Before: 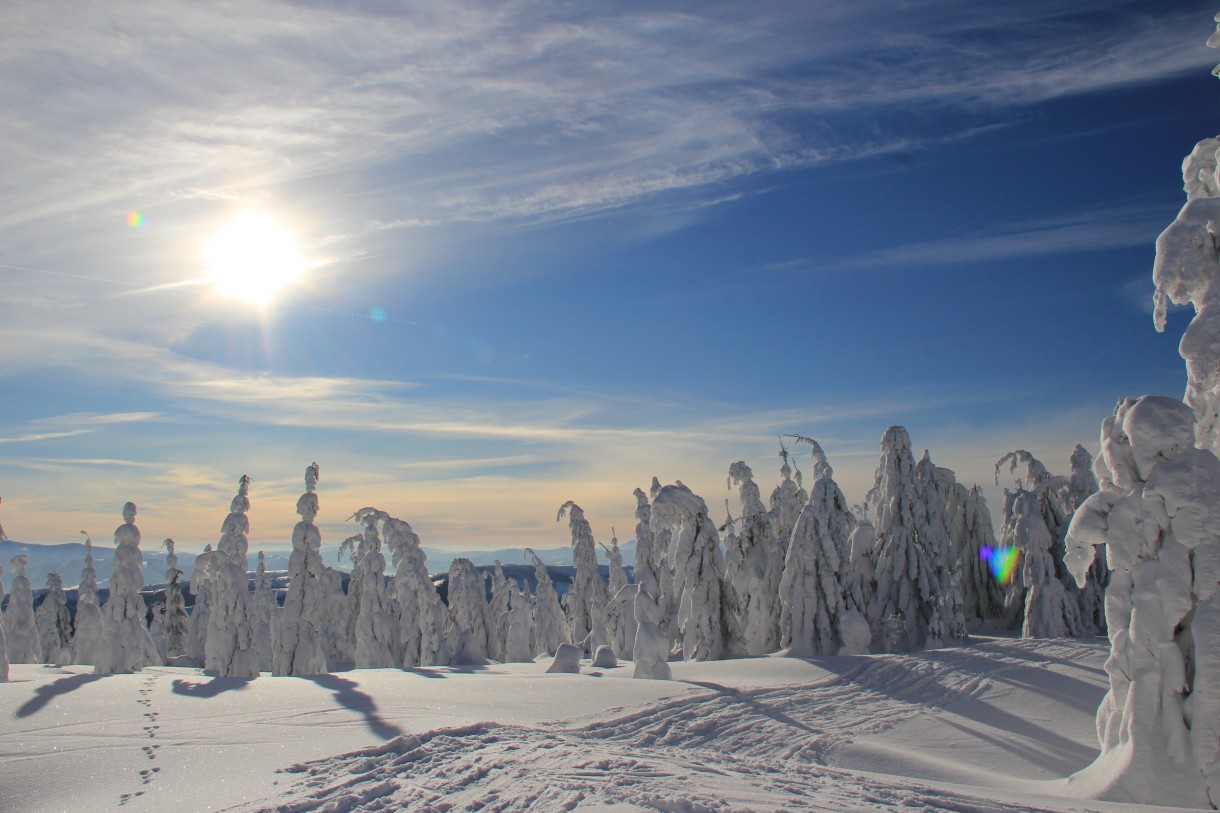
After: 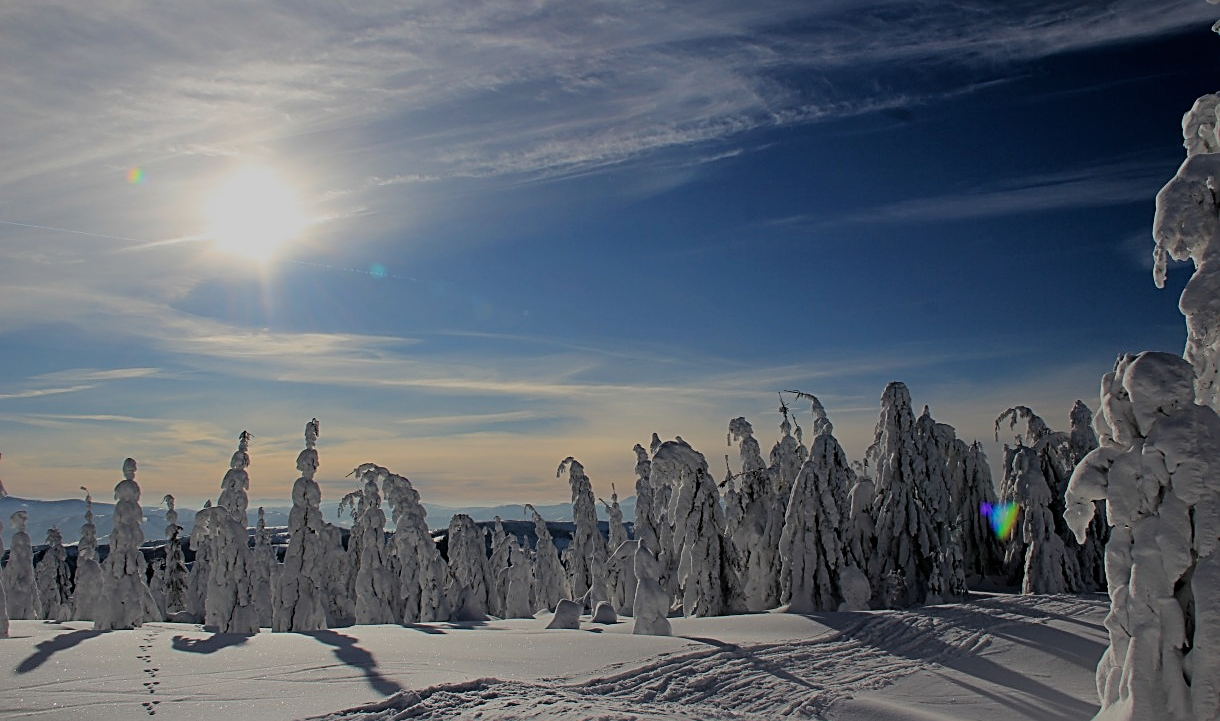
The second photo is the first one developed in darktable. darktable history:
filmic rgb: black relative exposure -5 EV, white relative exposure 3.51 EV, hardness 3.19, contrast 1.189, highlights saturation mix -49.83%, contrast in shadows safe
exposure: black level correction 0.009, exposure -0.638 EV, compensate exposure bias true, compensate highlight preservation false
crop and rotate: top 5.494%, bottom 5.767%
sharpen: amount 0.889
